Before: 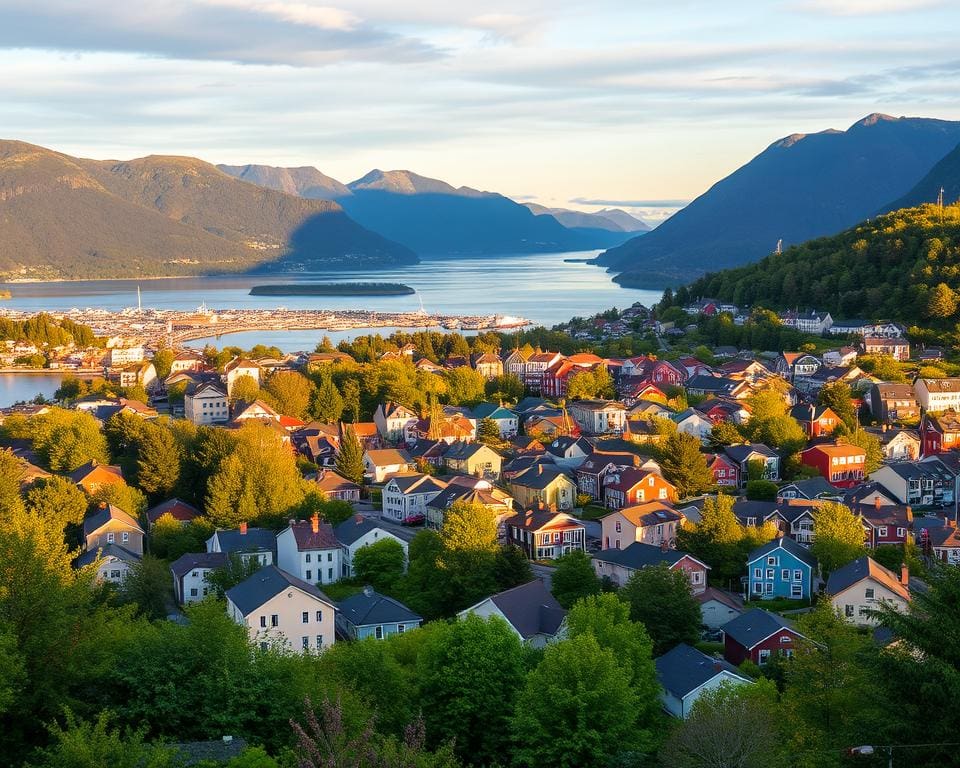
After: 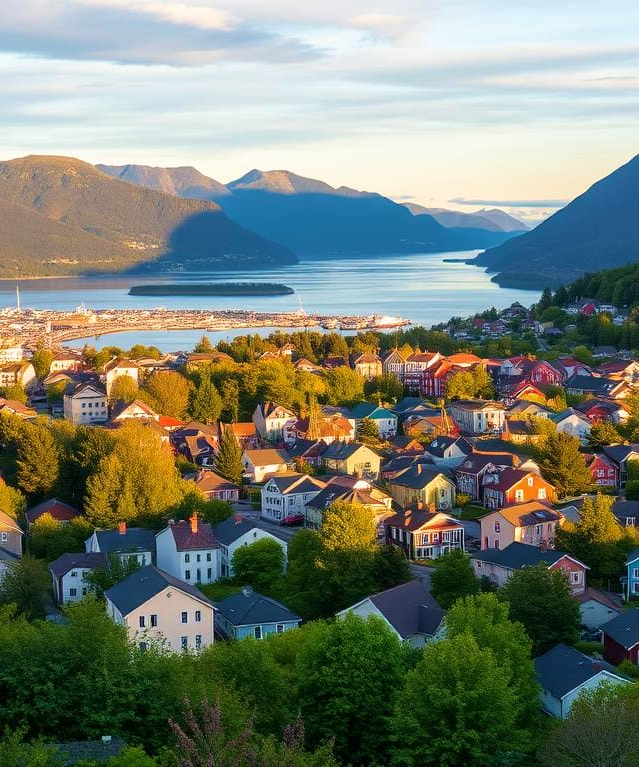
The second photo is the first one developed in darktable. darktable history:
velvia: on, module defaults
crop and rotate: left 12.648%, right 20.685%
